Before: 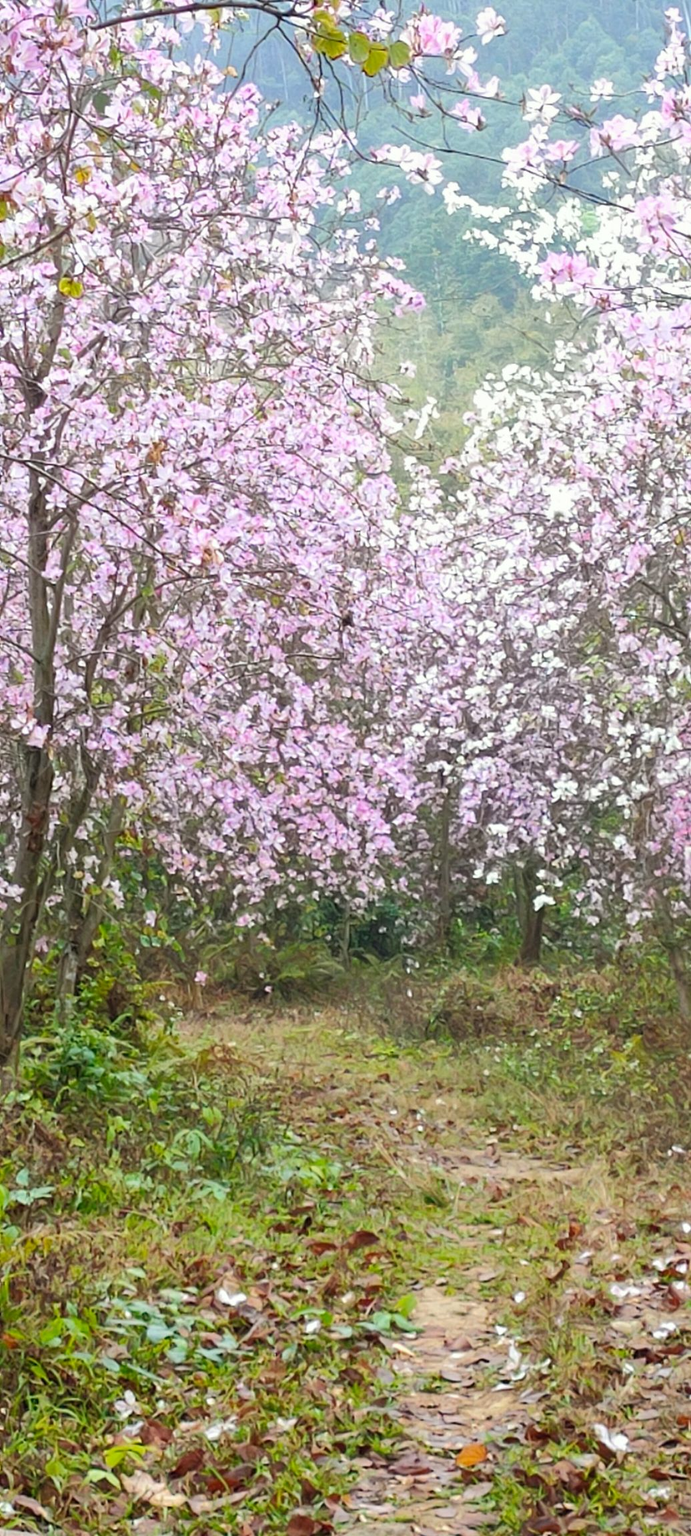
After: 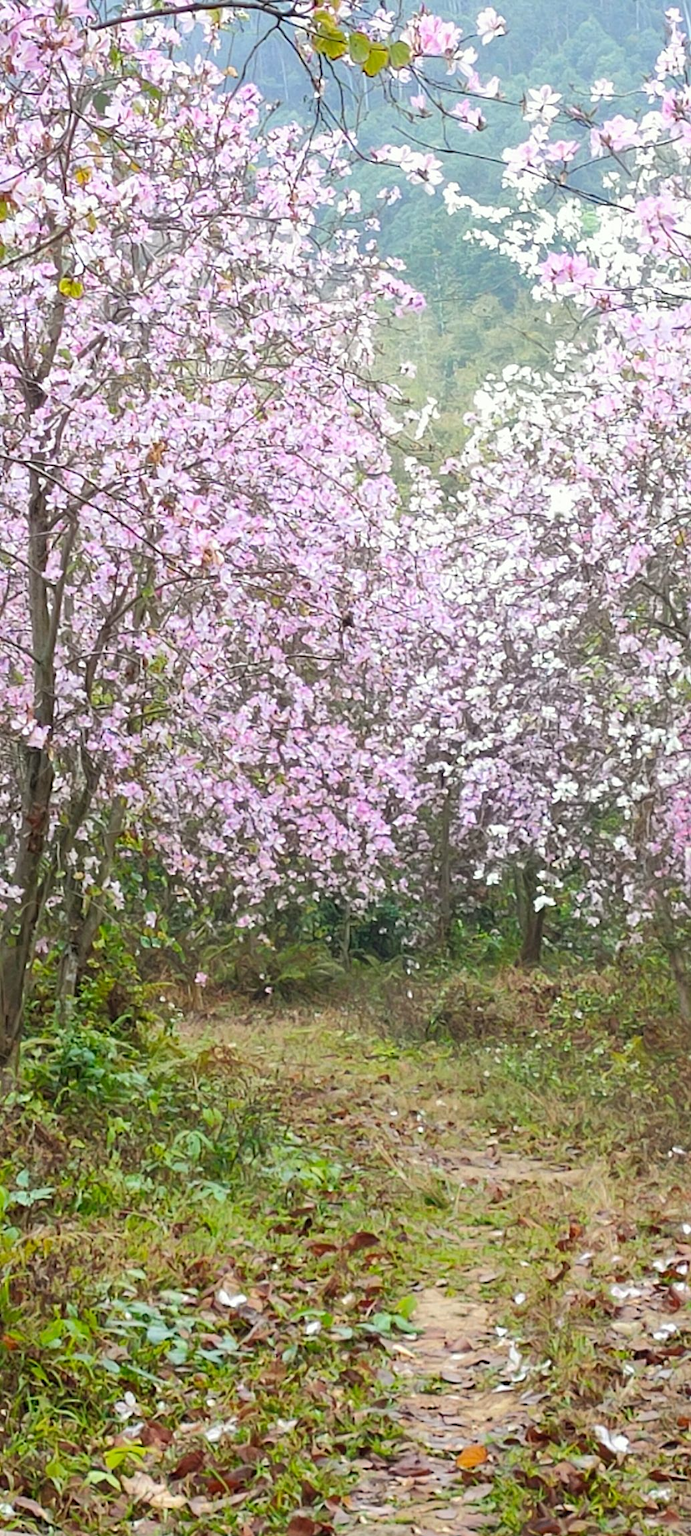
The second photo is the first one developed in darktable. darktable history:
sharpen: amount 0.203
crop: bottom 0.057%
